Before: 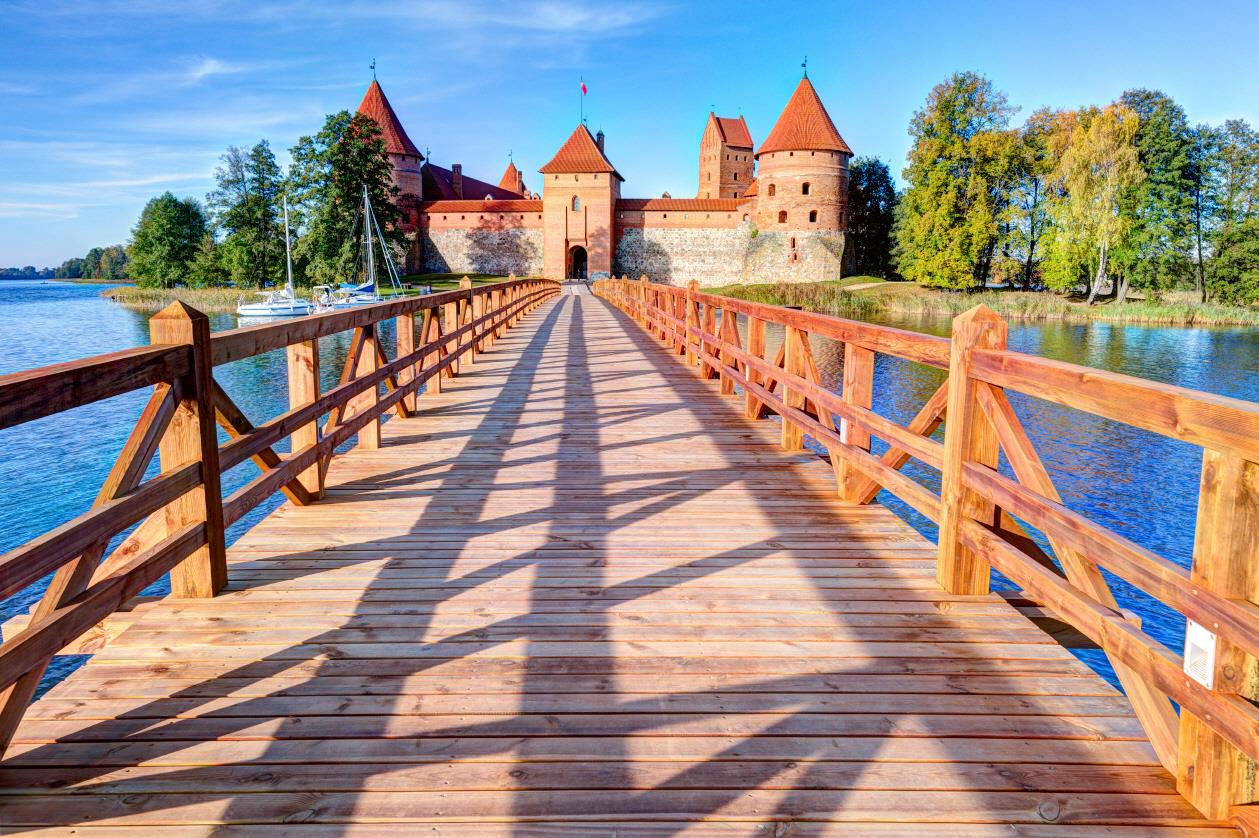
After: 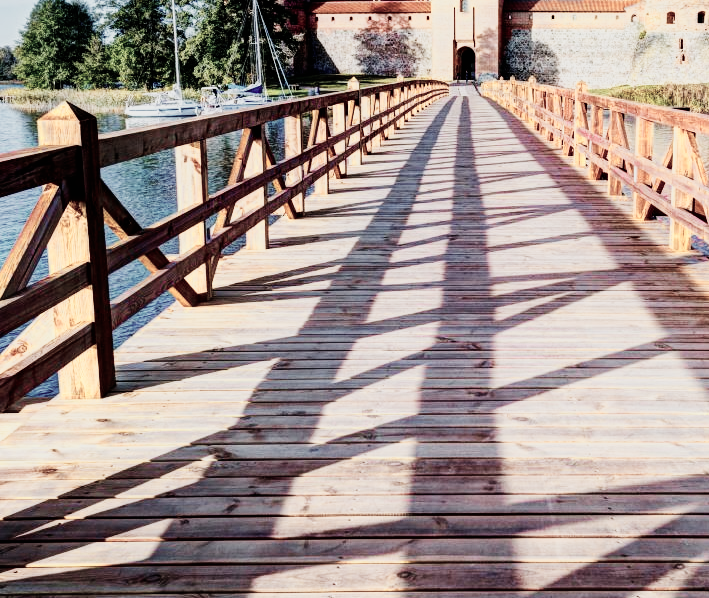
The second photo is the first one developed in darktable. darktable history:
color zones: curves: ch0 [(0, 0.6) (0.129, 0.585) (0.193, 0.596) (0.429, 0.5) (0.571, 0.5) (0.714, 0.5) (0.857, 0.5) (1, 0.6)]; ch1 [(0, 0.453) (0.112, 0.245) (0.213, 0.252) (0.429, 0.233) (0.571, 0.231) (0.683, 0.242) (0.857, 0.296) (1, 0.453)]
crop: left 8.966%, top 23.852%, right 34.699%, bottom 4.703%
sigmoid: contrast 2, skew -0.2, preserve hue 0%, red attenuation 0.1, red rotation 0.035, green attenuation 0.1, green rotation -0.017, blue attenuation 0.15, blue rotation -0.052, base primaries Rec2020
